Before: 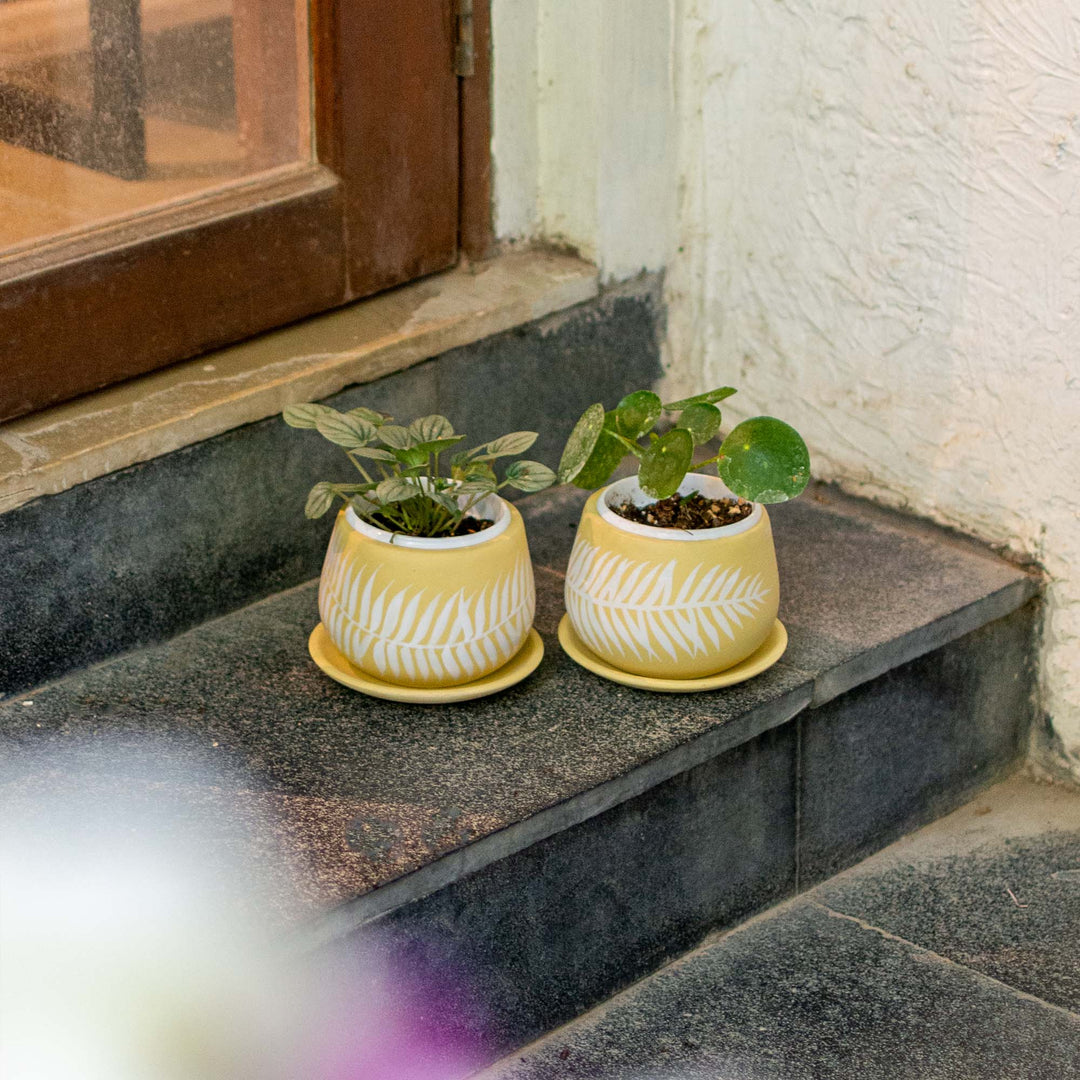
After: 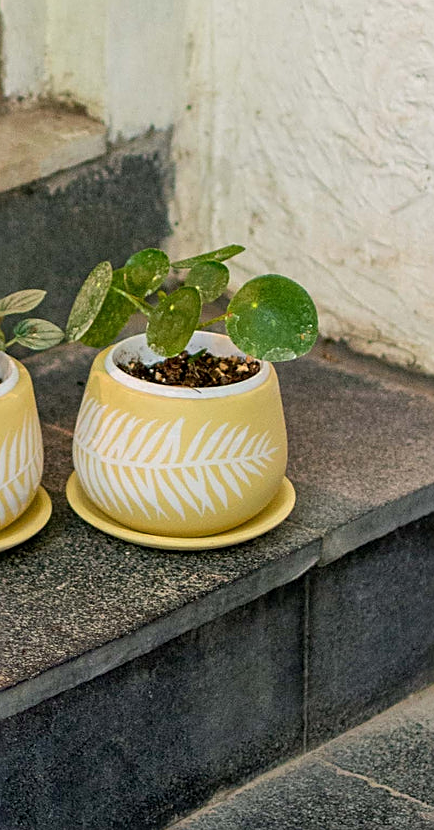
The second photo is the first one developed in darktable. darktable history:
sharpen: on, module defaults
crop: left 45.646%, top 13.218%, right 14.131%, bottom 9.887%
